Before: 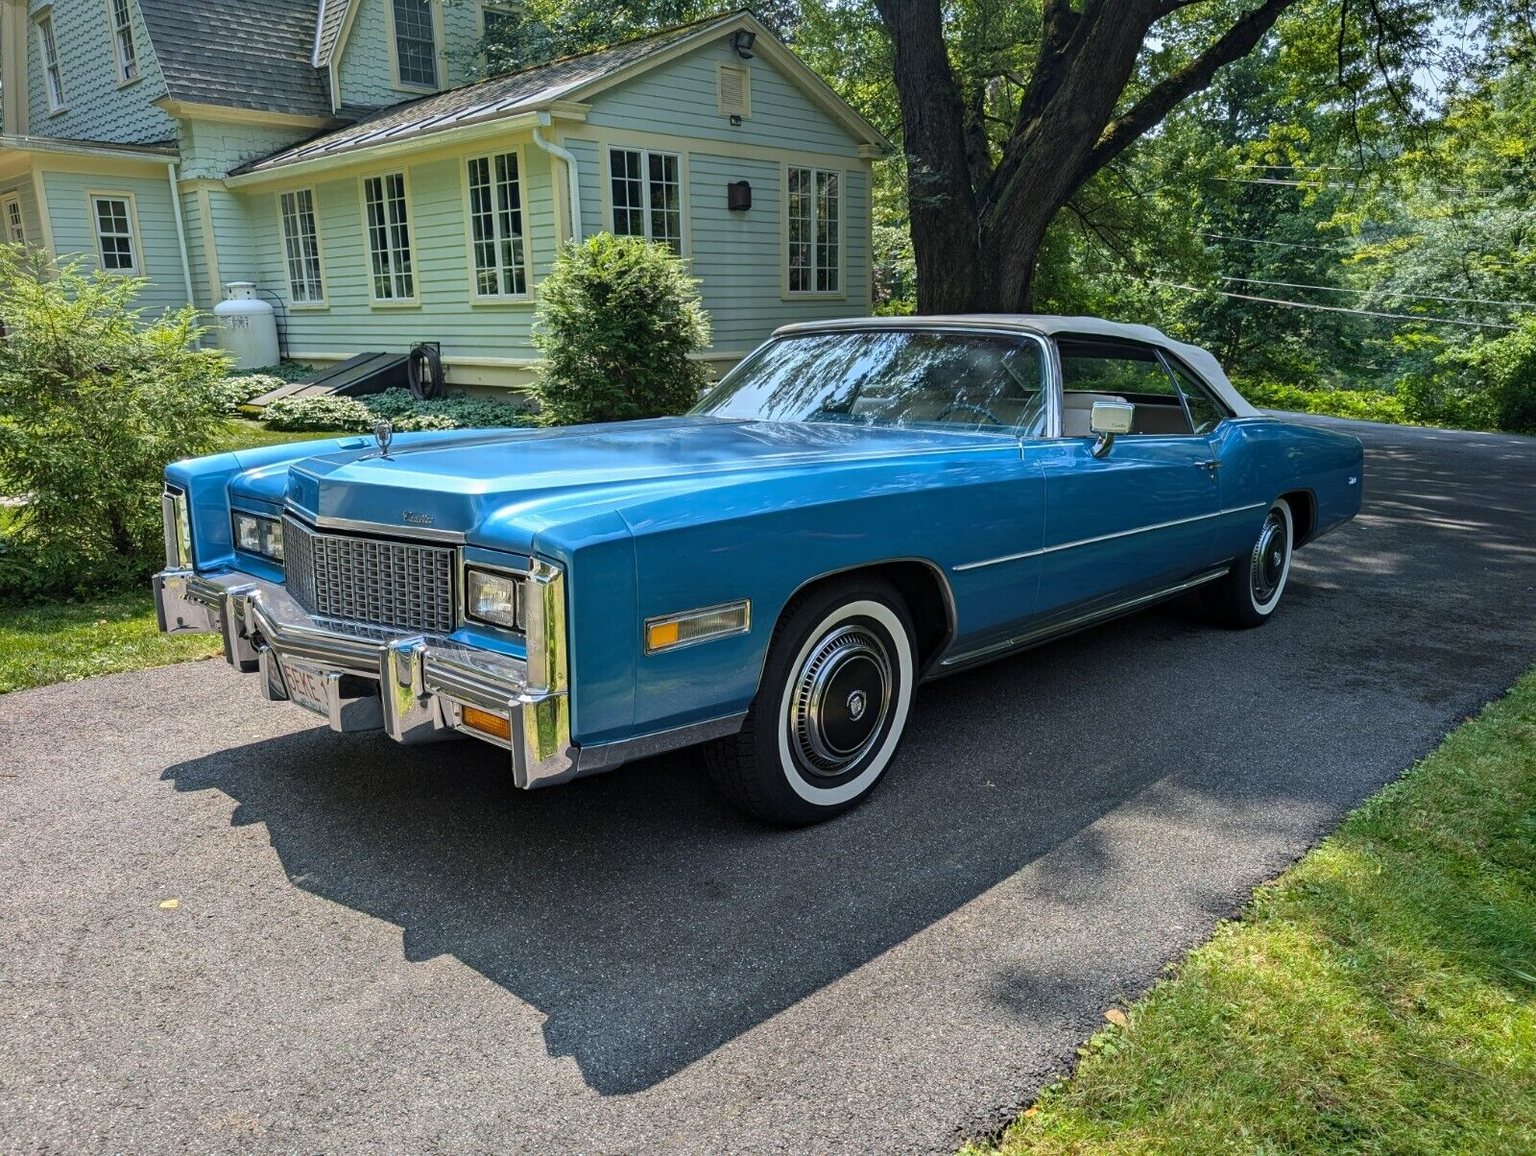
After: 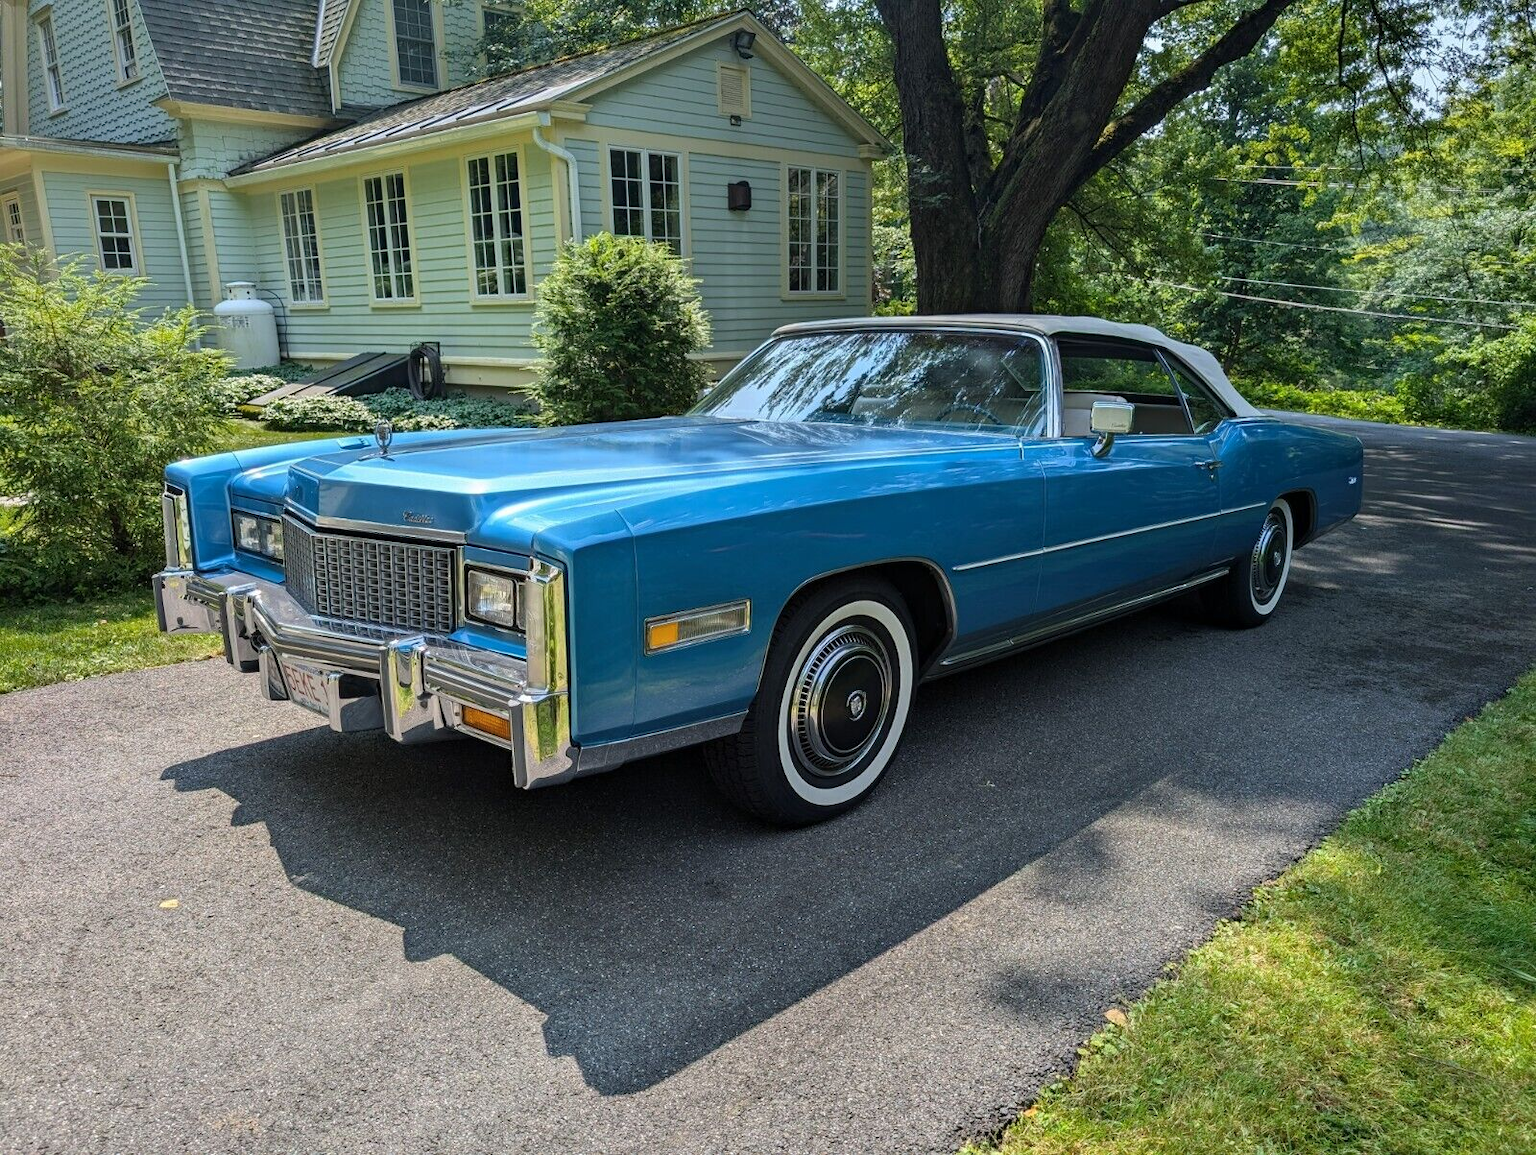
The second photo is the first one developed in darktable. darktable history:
color balance rgb: perceptual saturation grading › global saturation 0.317%
